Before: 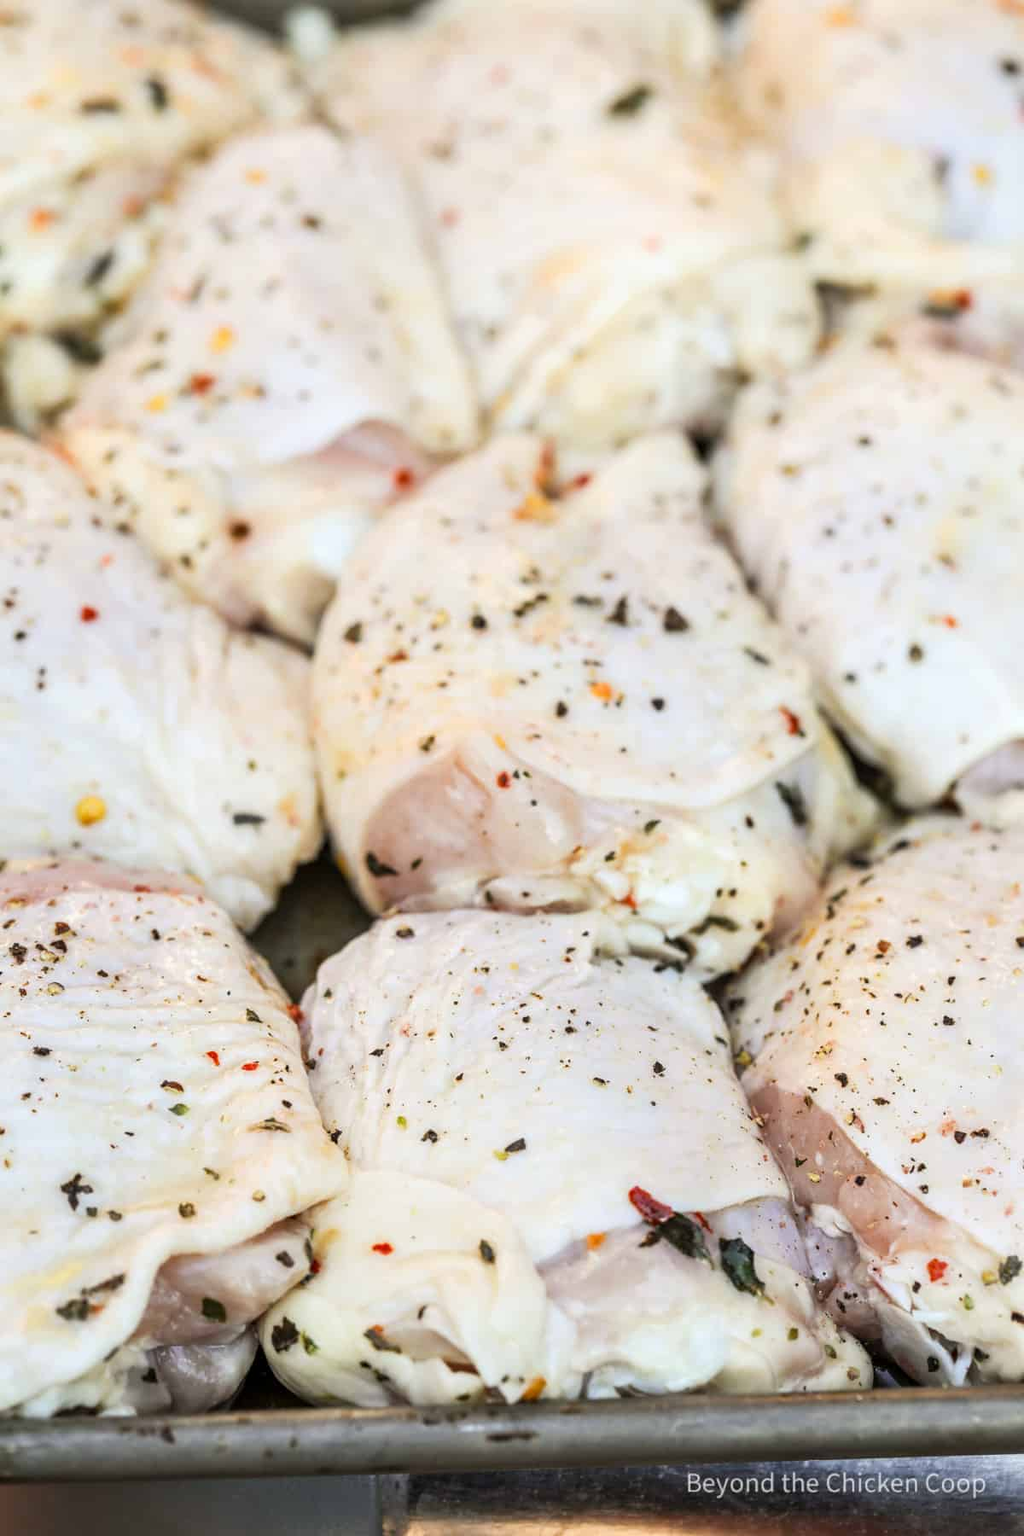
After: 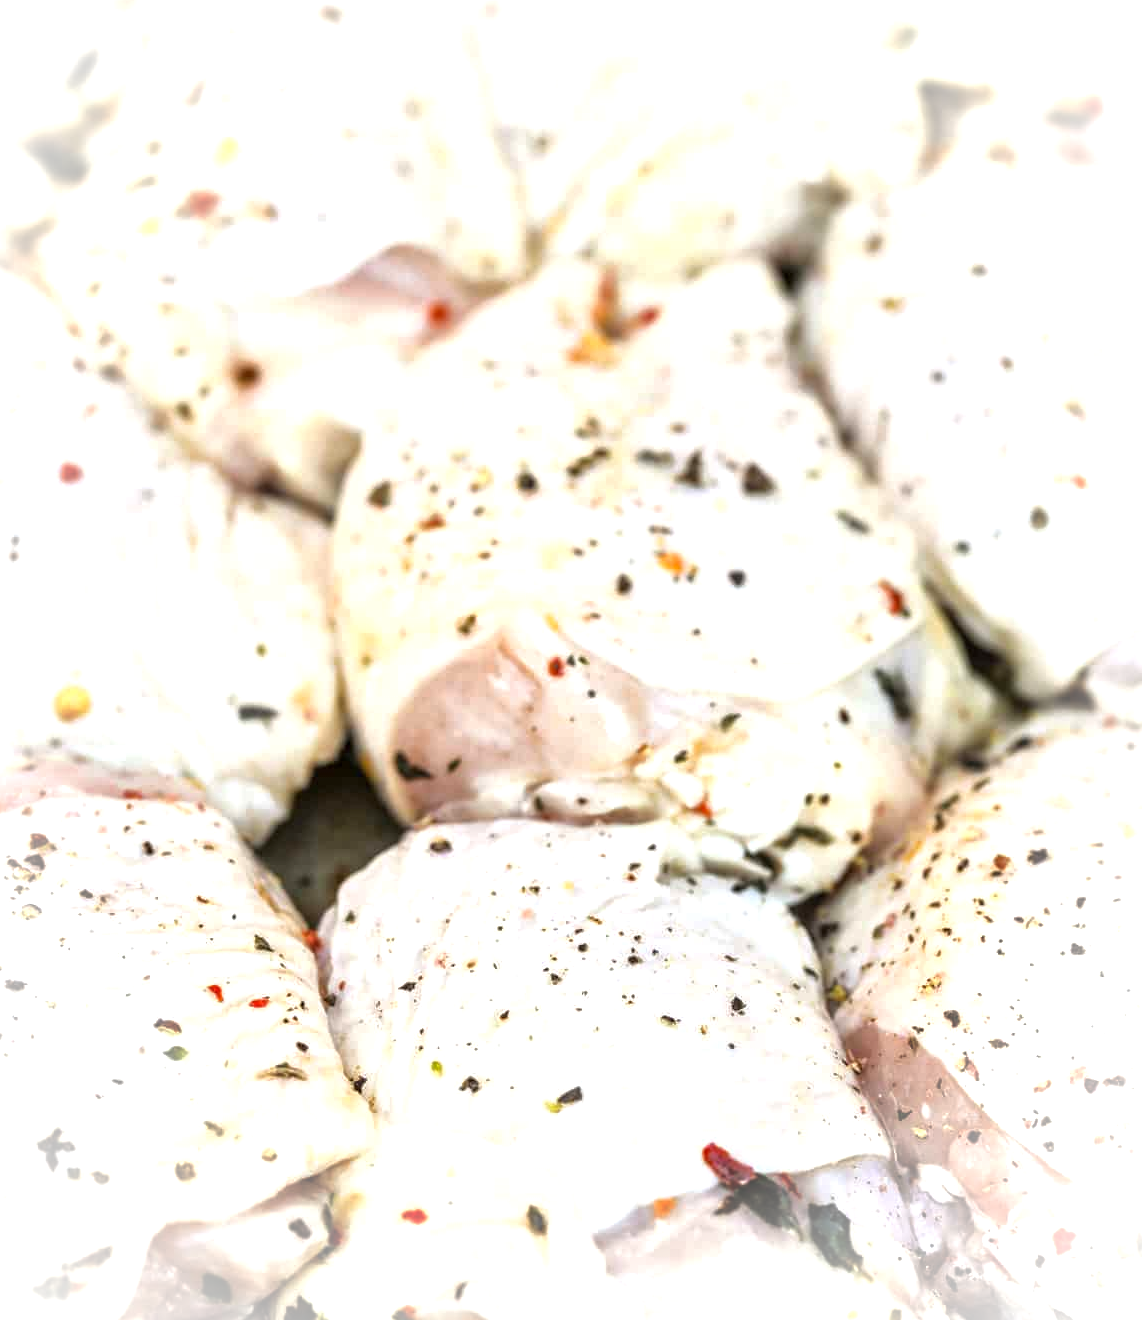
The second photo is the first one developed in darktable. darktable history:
crop and rotate: left 2.914%, top 13.767%, right 1.863%, bottom 12.874%
exposure: black level correction 0, exposure 0.499 EV, compensate highlight preservation false
local contrast: mode bilateral grid, contrast 21, coarseness 51, detail 148%, midtone range 0.2
vignetting: fall-off radius 69.17%, brightness 0.981, saturation -0.493, automatic ratio true
